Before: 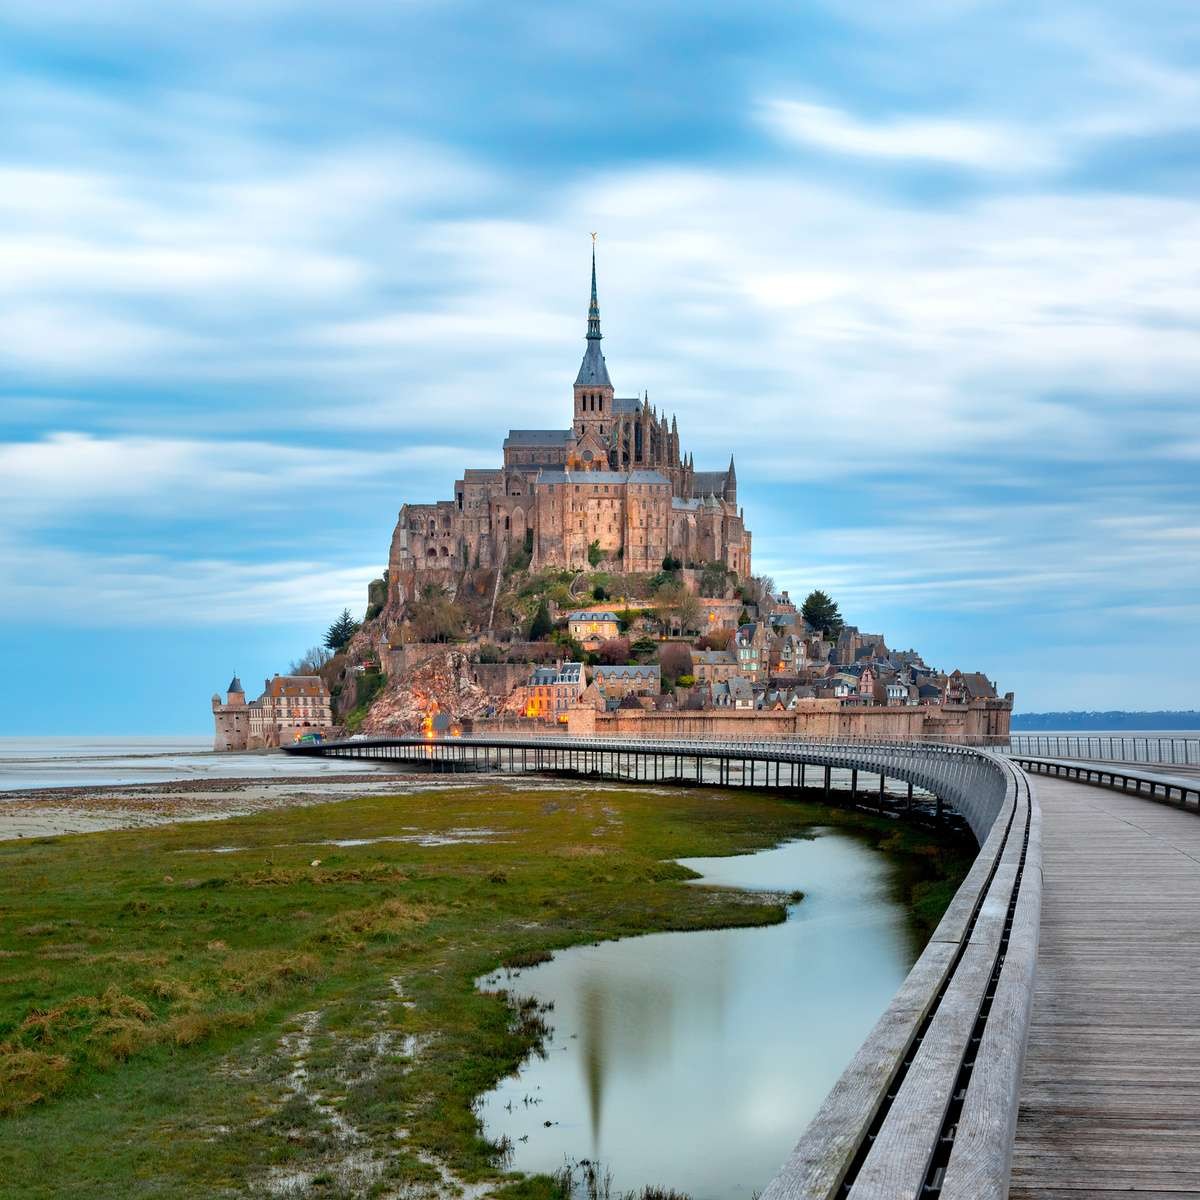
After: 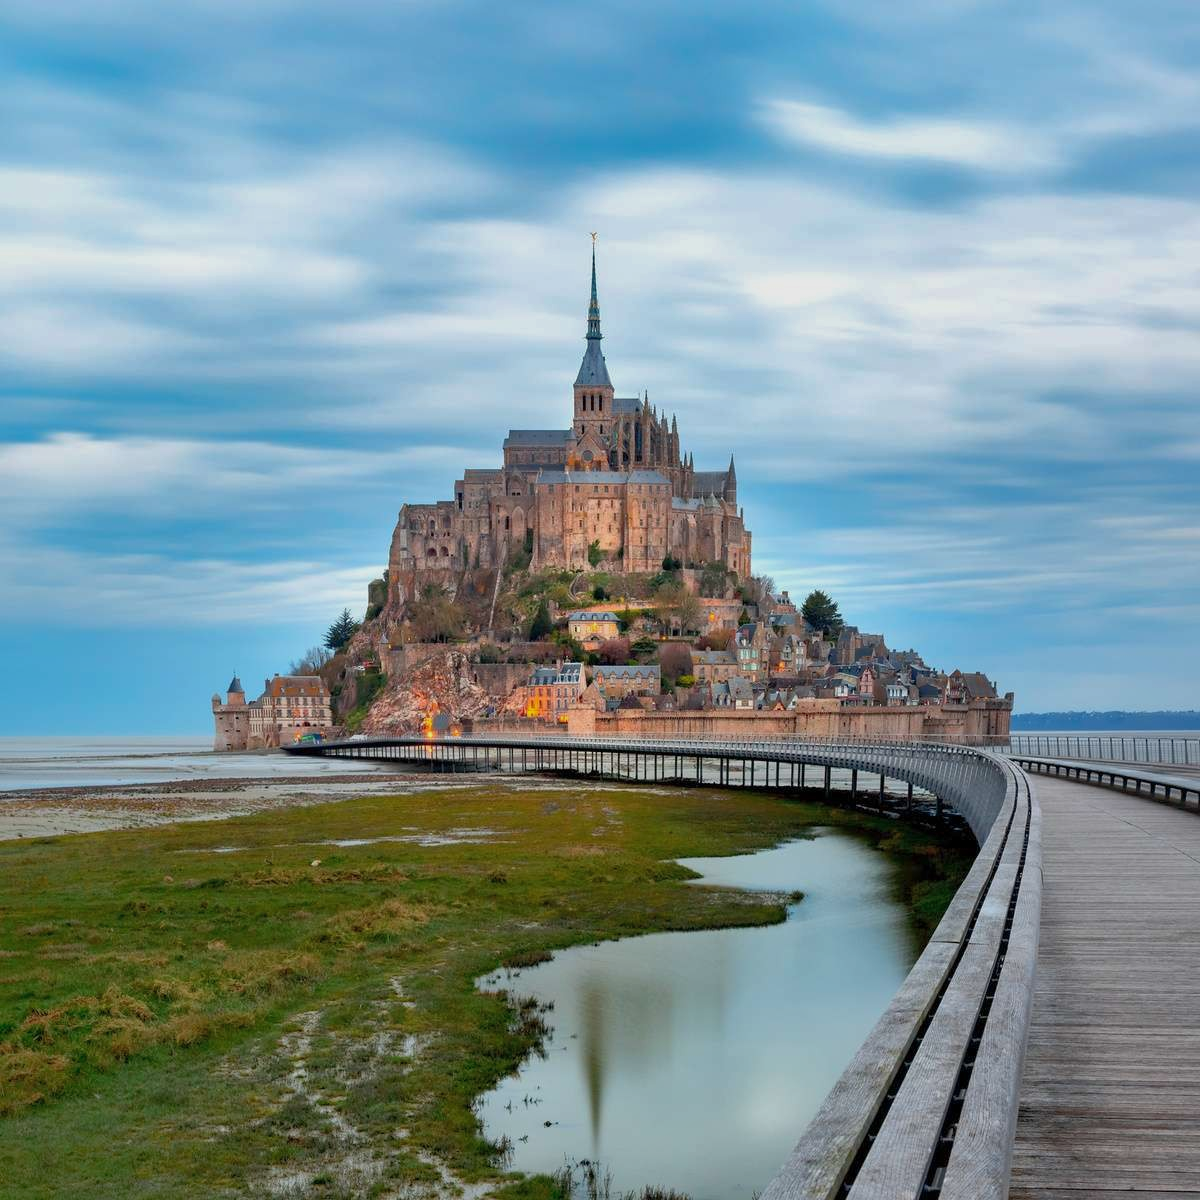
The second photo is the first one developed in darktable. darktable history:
shadows and highlights: on, module defaults
exposure: exposure -0.21 EV, compensate highlight preservation false
